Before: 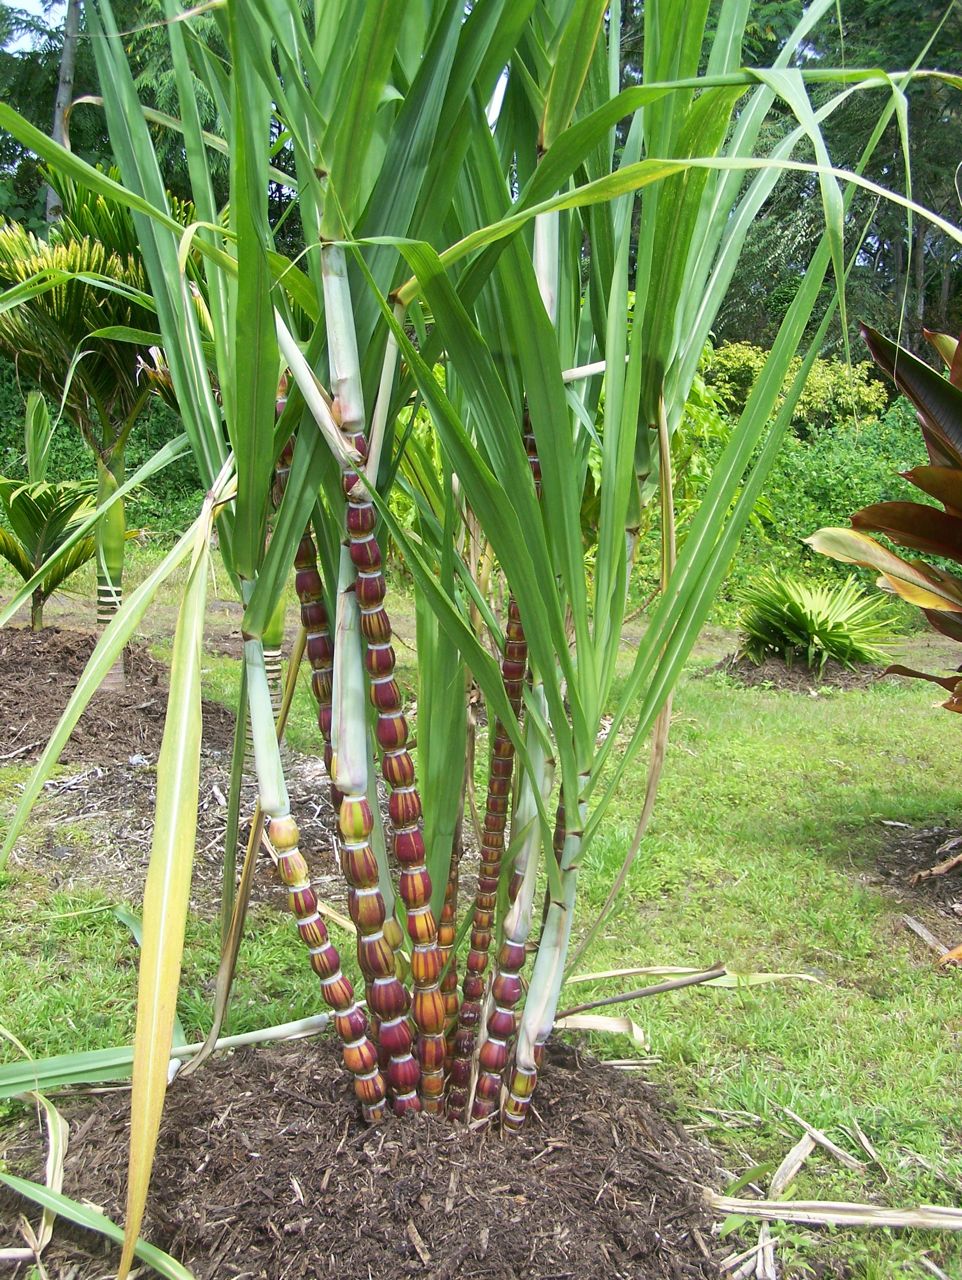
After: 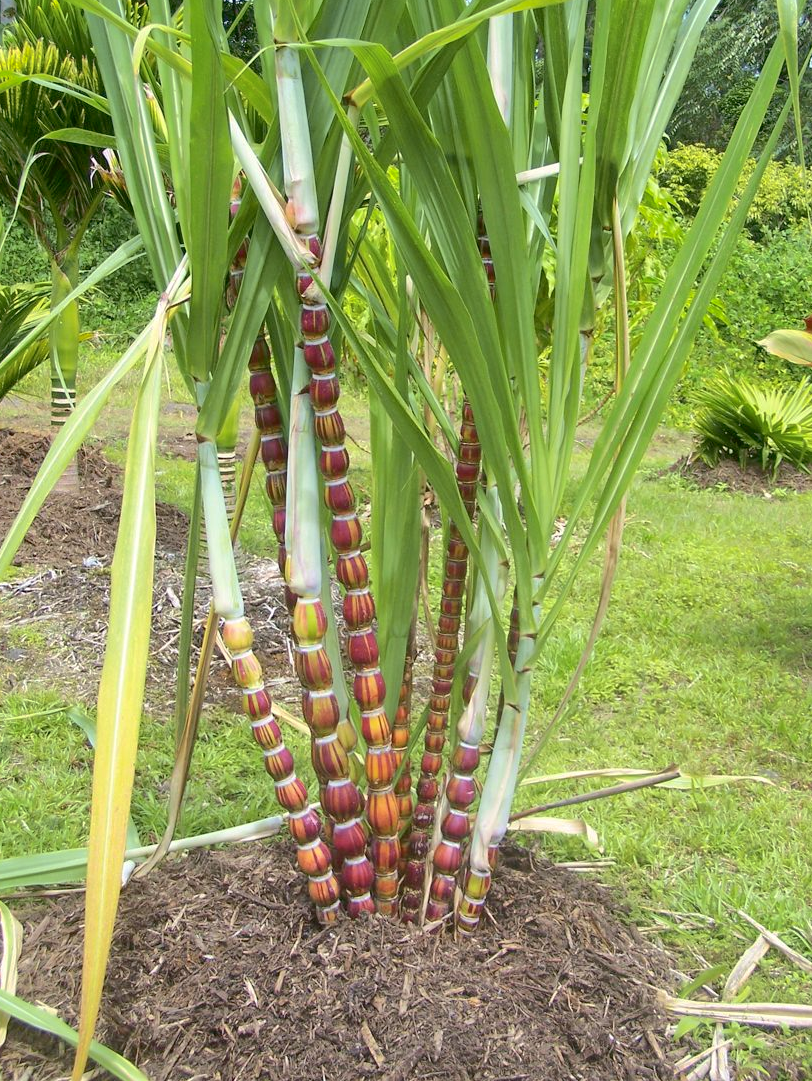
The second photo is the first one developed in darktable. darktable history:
tone curve: curves: ch0 [(0, 0.01) (0.052, 0.045) (0.136, 0.133) (0.29, 0.332) (0.453, 0.531) (0.676, 0.751) (0.89, 0.919) (1, 1)]; ch1 [(0, 0) (0.094, 0.081) (0.285, 0.299) (0.385, 0.403) (0.446, 0.443) (0.495, 0.496) (0.544, 0.552) (0.589, 0.612) (0.722, 0.728) (1, 1)]; ch2 [(0, 0) (0.257, 0.217) (0.43, 0.421) (0.498, 0.507) (0.531, 0.544) (0.56, 0.579) (0.625, 0.642) (1, 1)], color space Lab, independent channels, preserve colors none
crop and rotate: left 4.842%, top 15.51%, right 10.668%
shadows and highlights: on, module defaults
